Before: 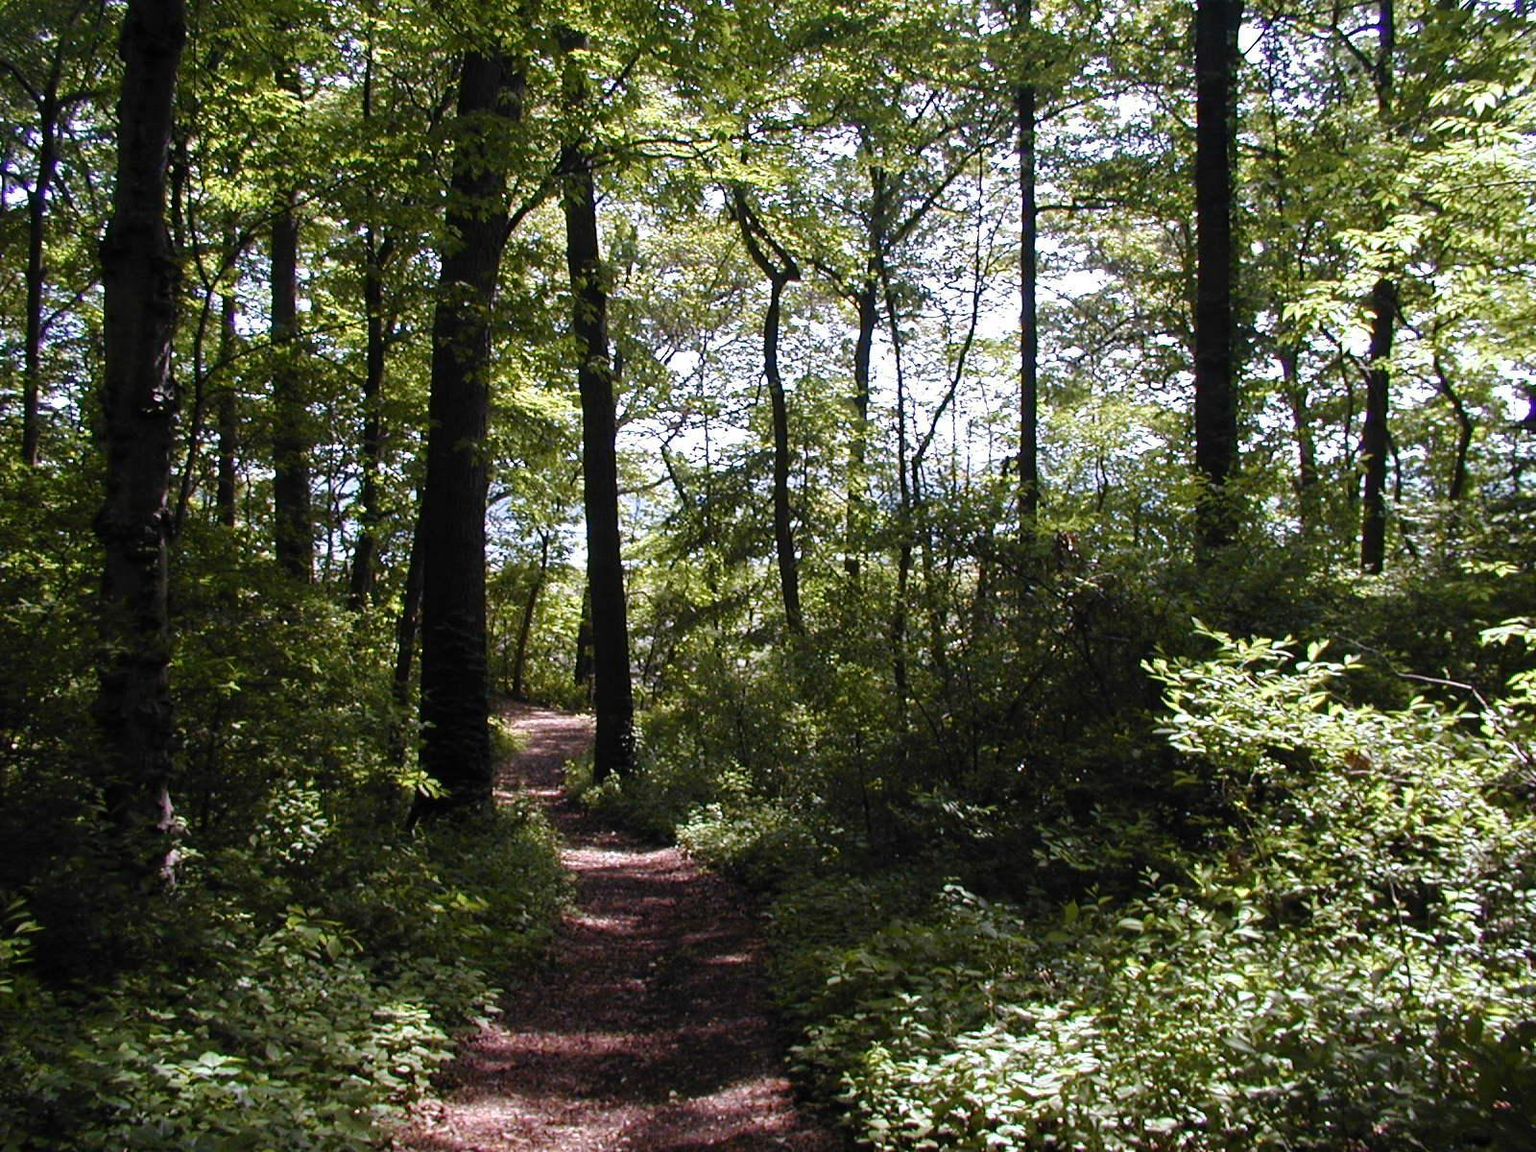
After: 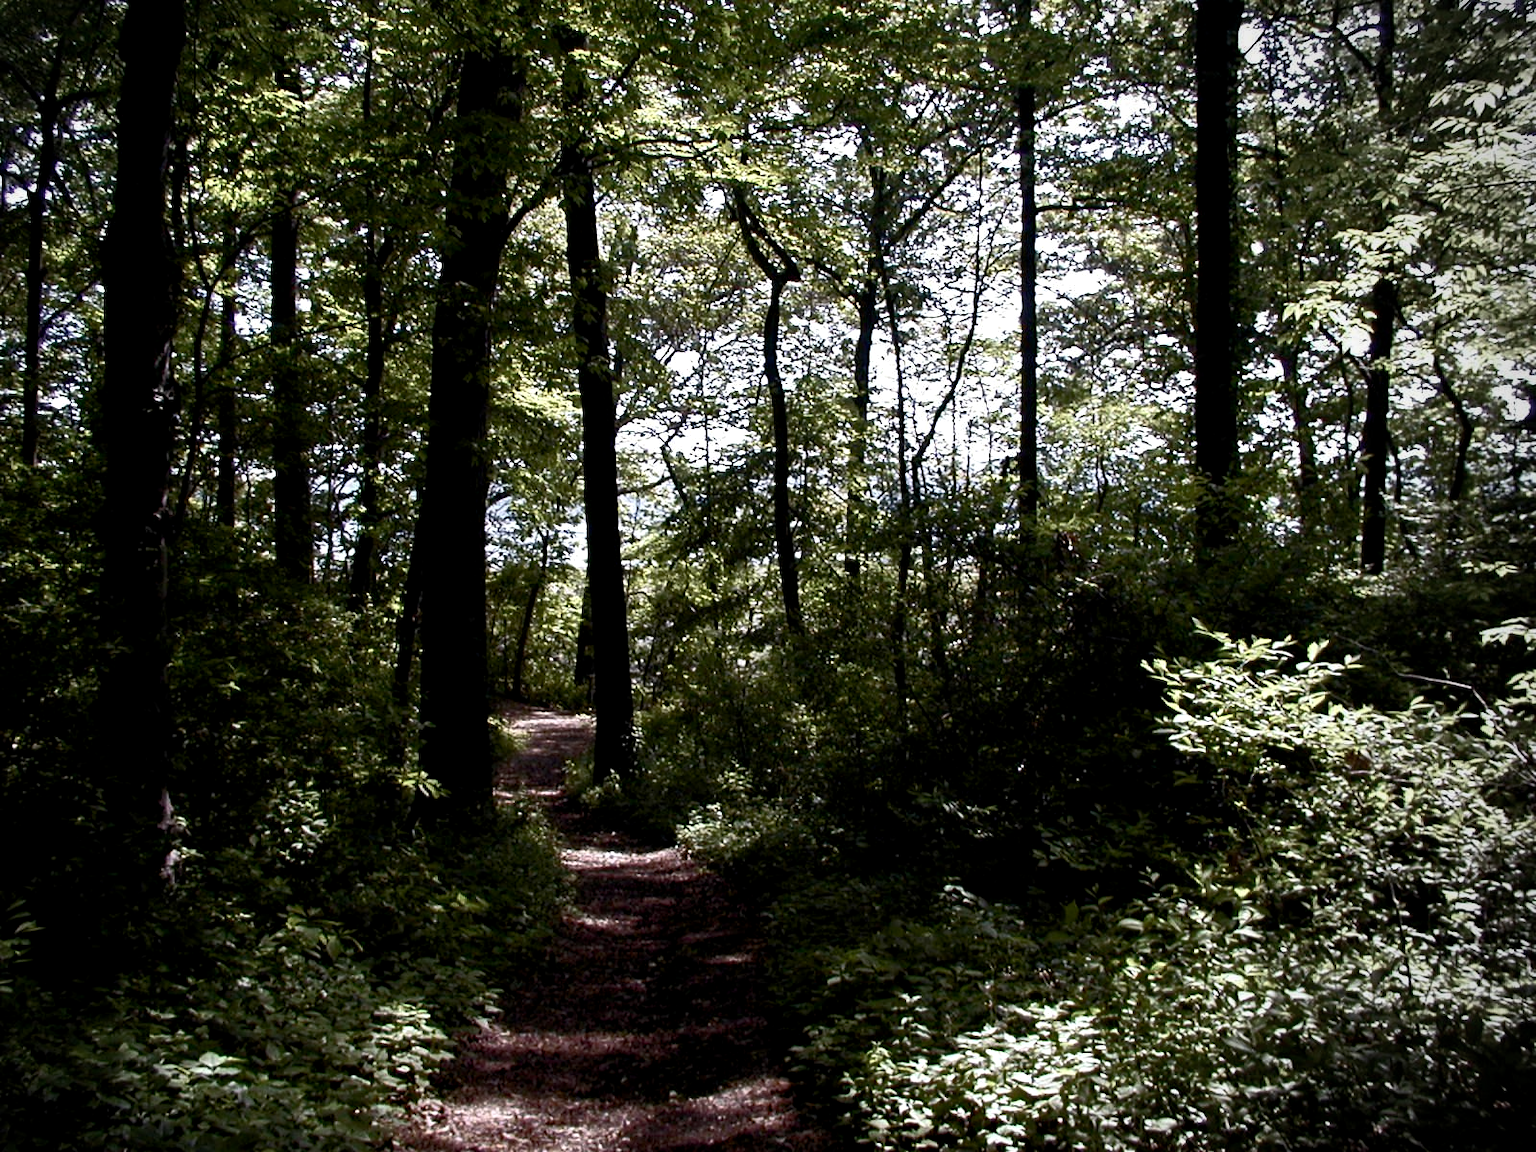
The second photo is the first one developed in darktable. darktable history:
color balance rgb: perceptual saturation grading › highlights -31.88%, perceptual saturation grading › mid-tones 5.8%, perceptual saturation grading › shadows 18.12%, perceptual brilliance grading › highlights 3.62%, perceptual brilliance grading › mid-tones -18.12%, perceptual brilliance grading › shadows -41.3%
tone equalizer: on, module defaults
vignetting: center (-0.15, 0.013)
exposure: black level correction 0.01, exposure 0.014 EV, compensate highlight preservation false
base curve: curves: ch0 [(0, 0) (0.303, 0.277) (1, 1)]
